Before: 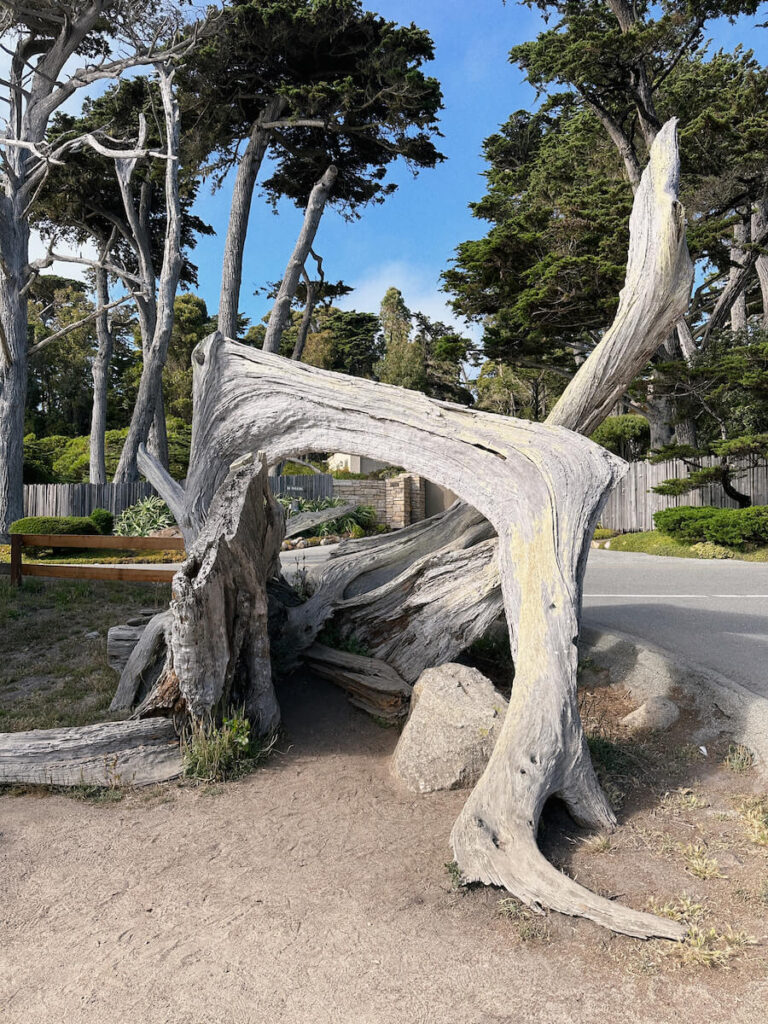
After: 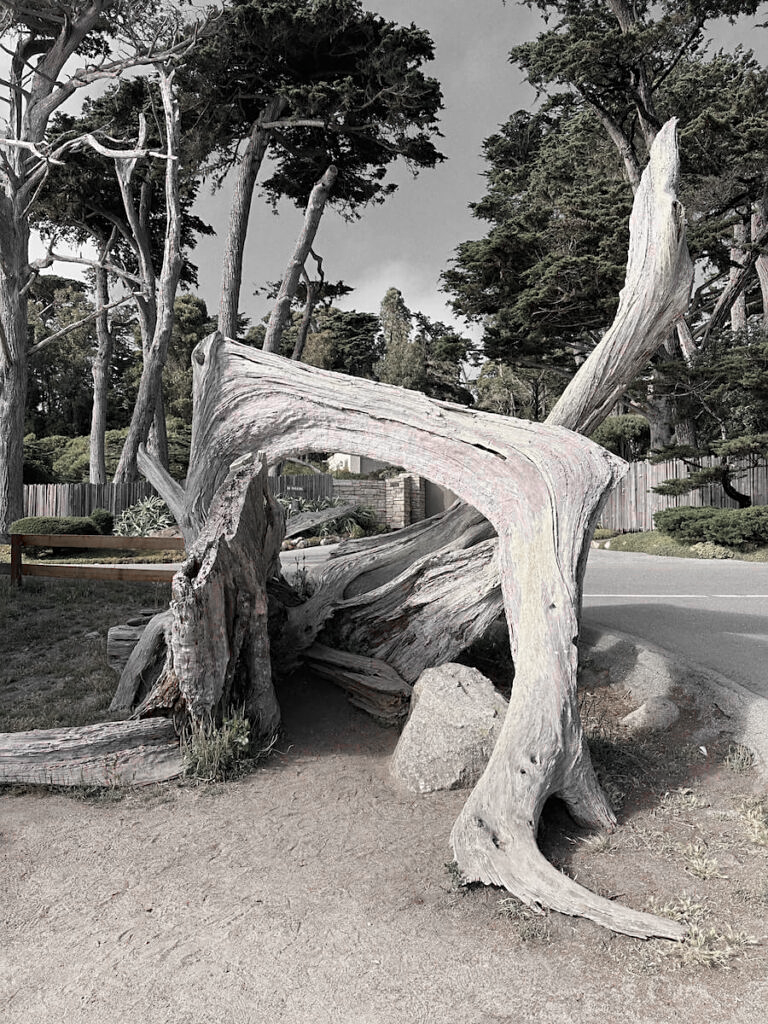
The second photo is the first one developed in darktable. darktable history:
color zones: curves: ch1 [(0, 0.831) (0.08, 0.771) (0.157, 0.268) (0.241, 0.207) (0.562, -0.005) (0.714, -0.013) (0.876, 0.01) (1, 0.831)]
sharpen: amount 0.2
